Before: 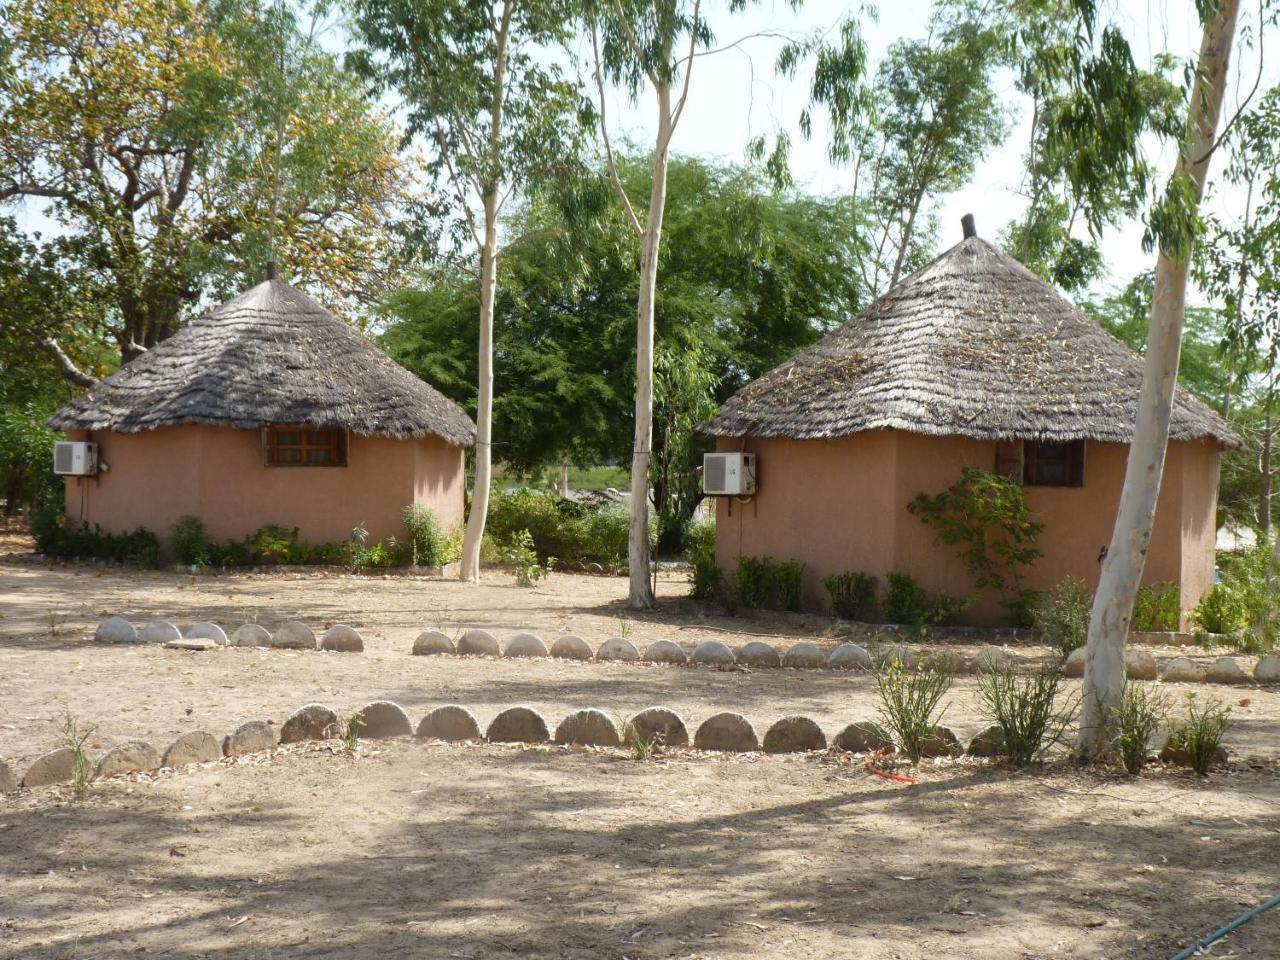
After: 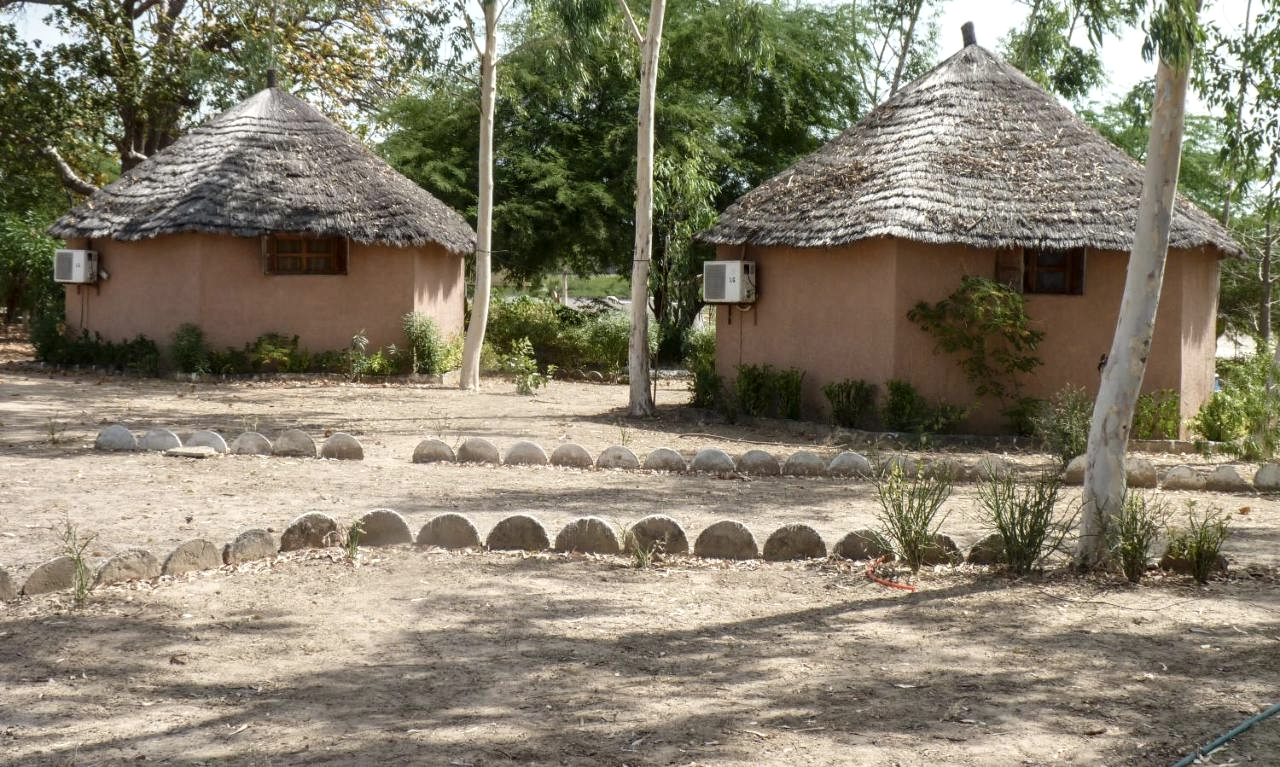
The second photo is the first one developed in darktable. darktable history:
contrast brightness saturation: contrast 0.109, saturation -0.156
crop and rotate: top 20.025%
local contrast: on, module defaults
